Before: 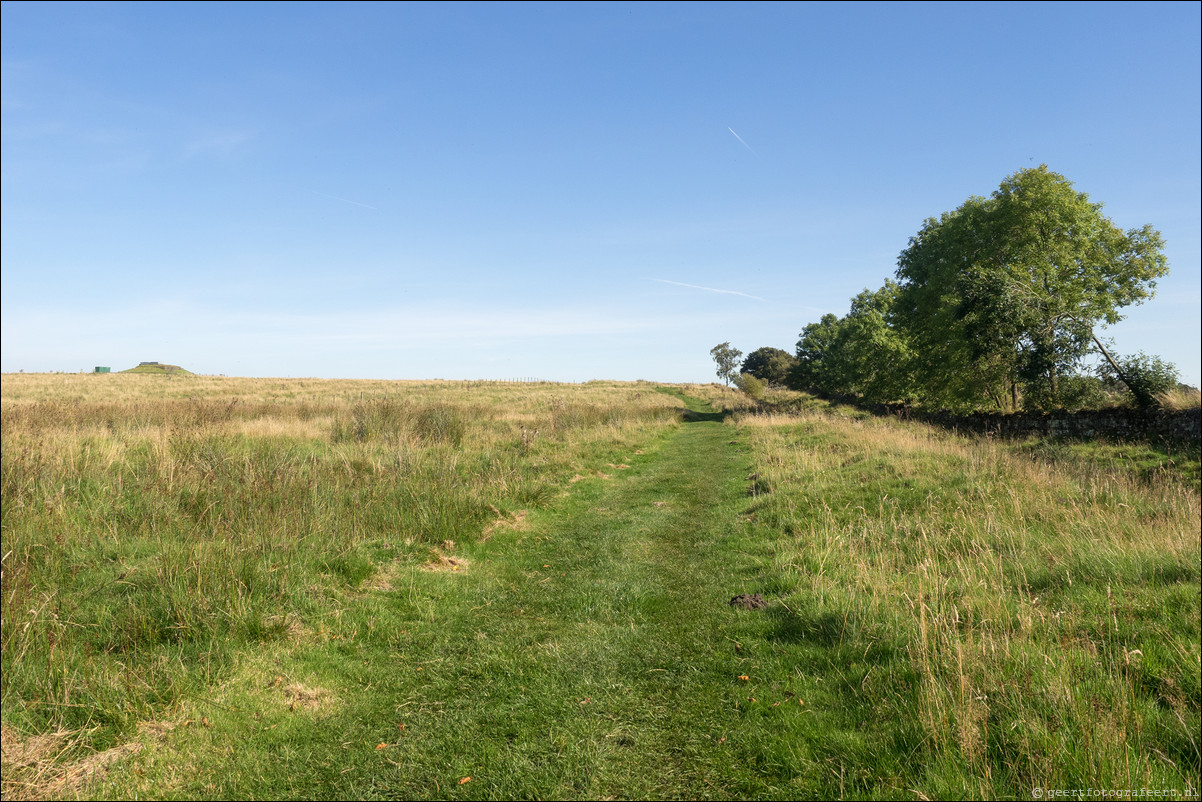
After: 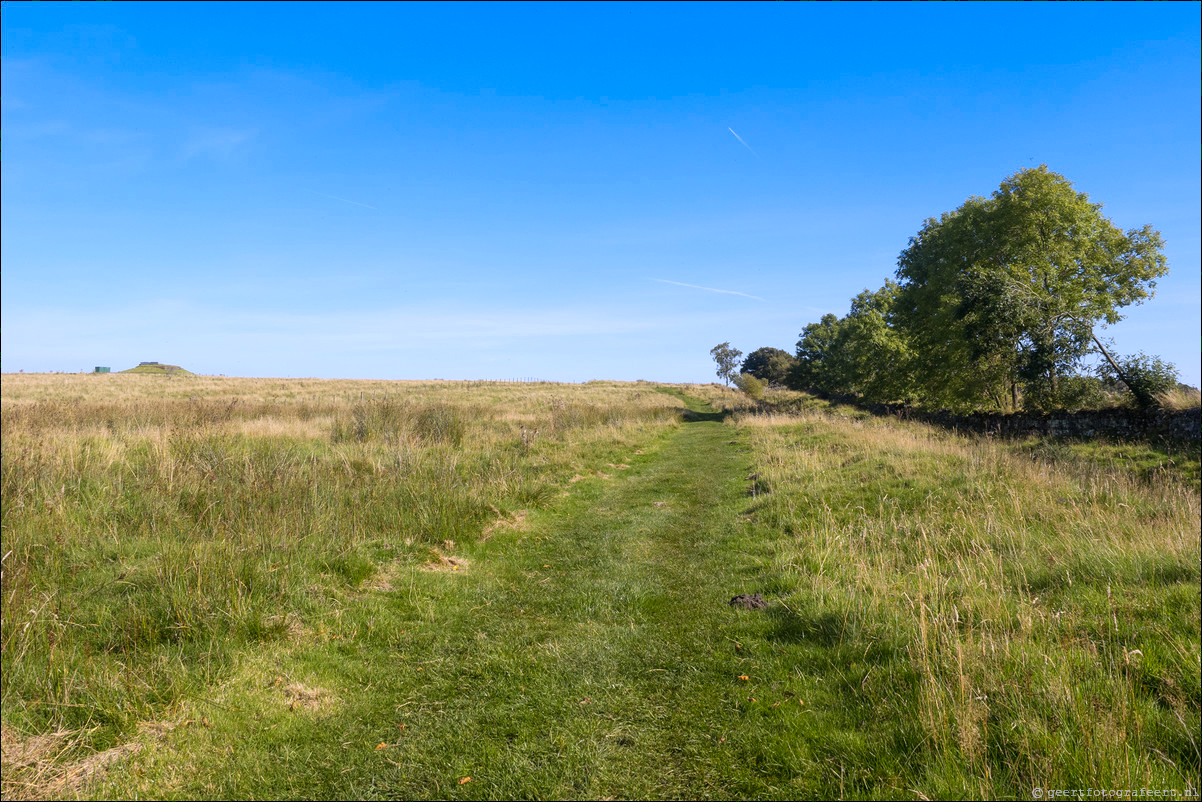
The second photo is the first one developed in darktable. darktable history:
color contrast: green-magenta contrast 0.85, blue-yellow contrast 1.25, unbound 0
color calibration: output R [0.999, 0.026, -0.11, 0], output G [-0.019, 1.037, -0.099, 0], output B [0.022, -0.023, 0.902, 0], illuminant custom, x 0.367, y 0.392, temperature 4437.75 K, clip negative RGB from gamut false
